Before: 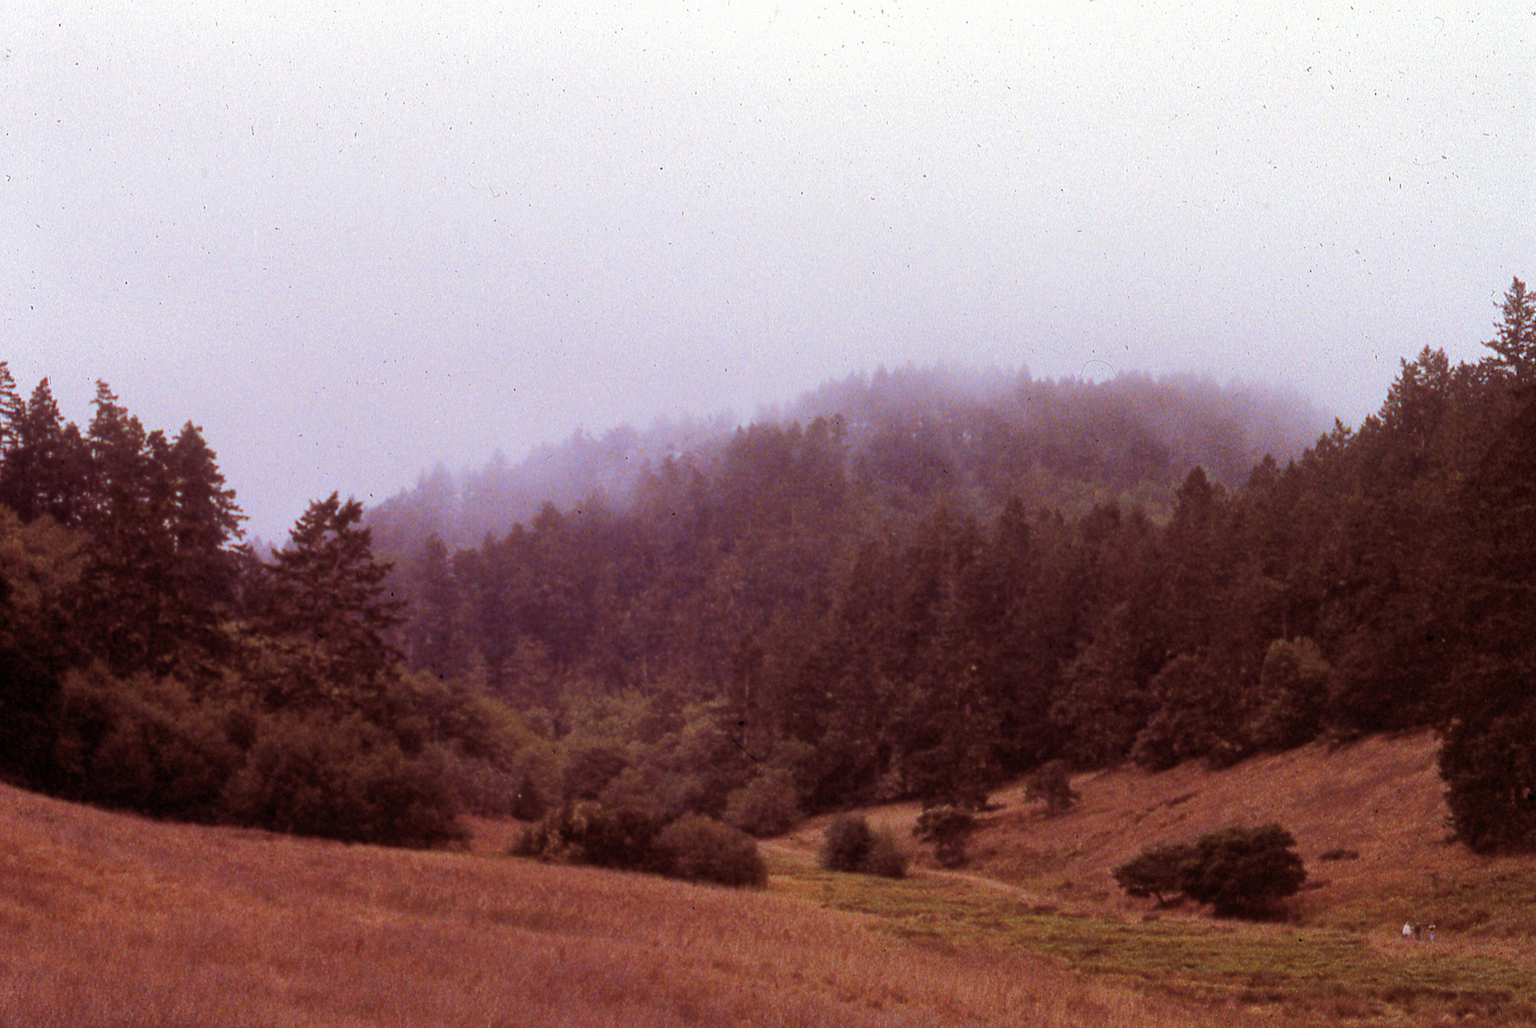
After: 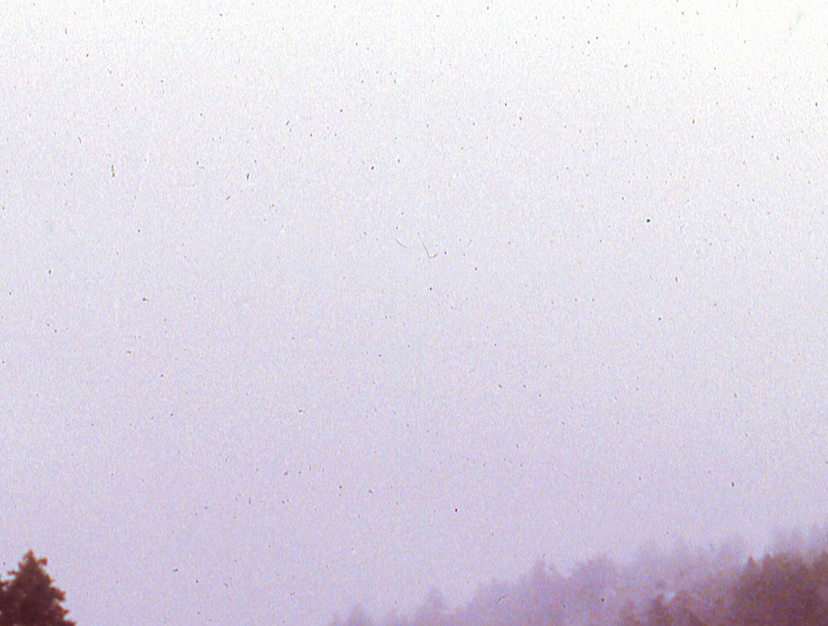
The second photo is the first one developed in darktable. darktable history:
crop and rotate: left 10.851%, top 0.049%, right 47.994%, bottom 53.44%
